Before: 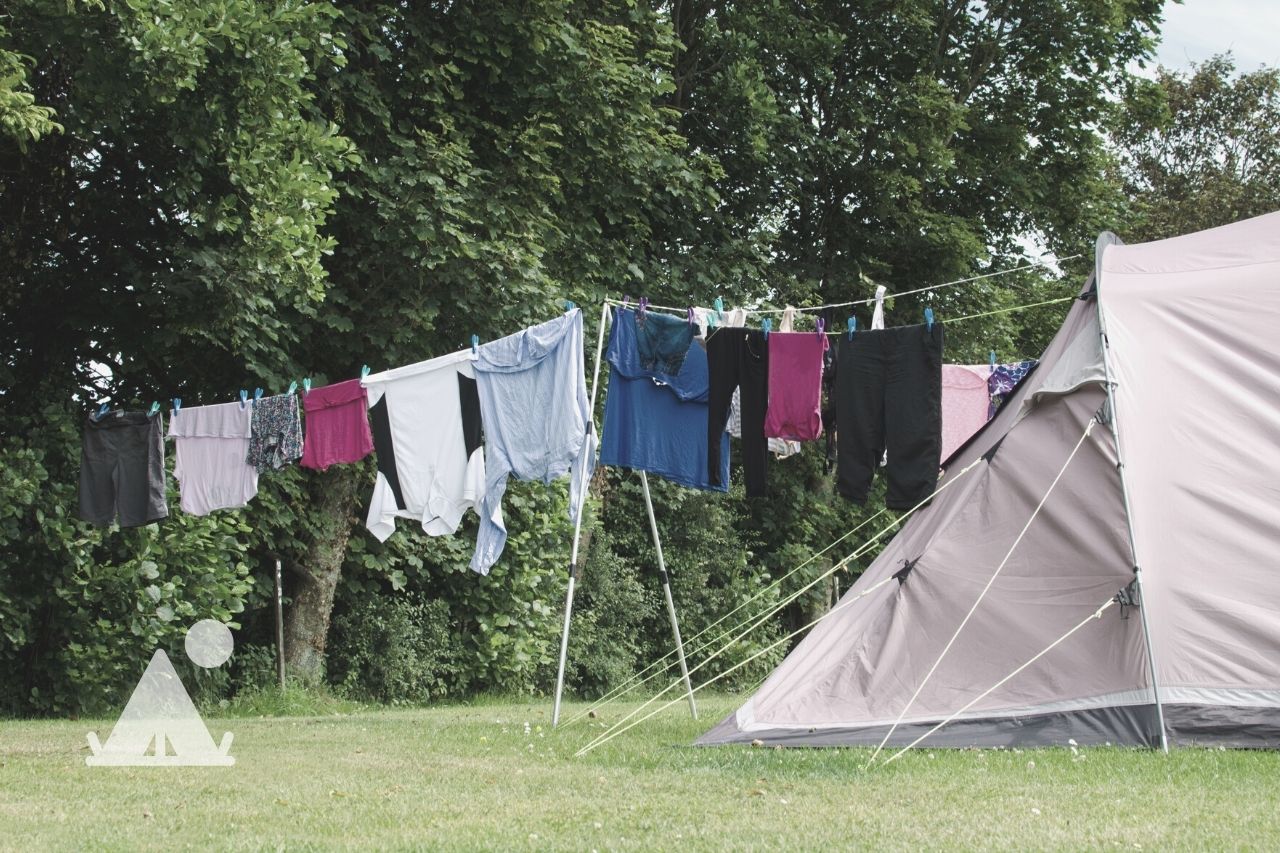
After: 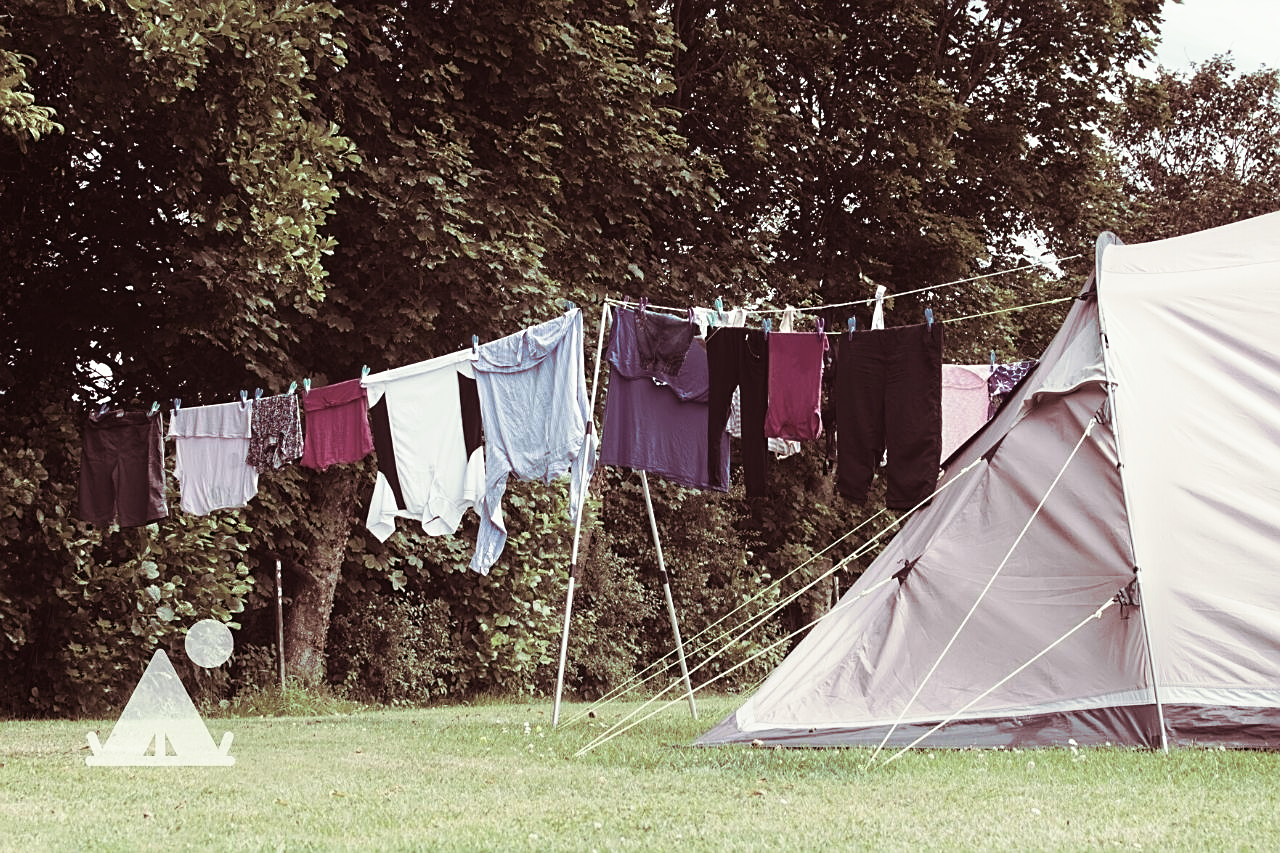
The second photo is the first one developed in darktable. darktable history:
shadows and highlights: shadows -62.32, white point adjustment -5.22, highlights 61.59
split-toning: on, module defaults
sharpen: on, module defaults
